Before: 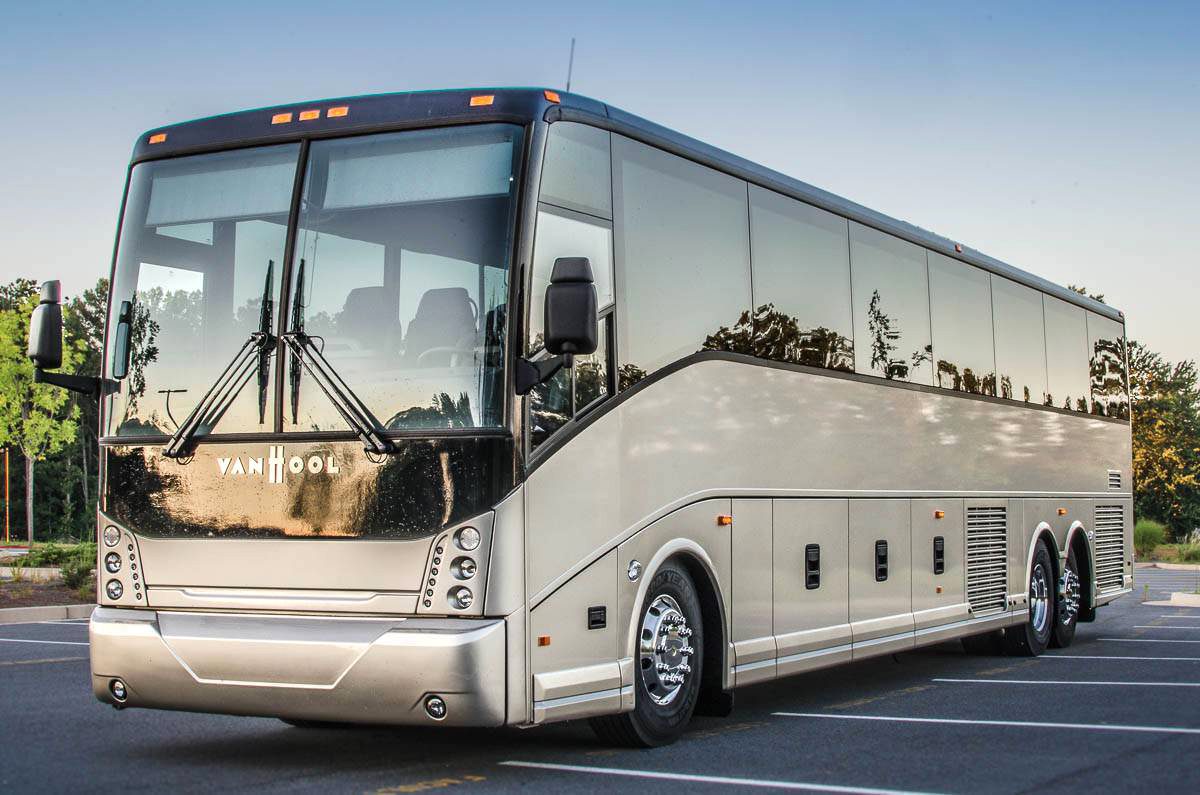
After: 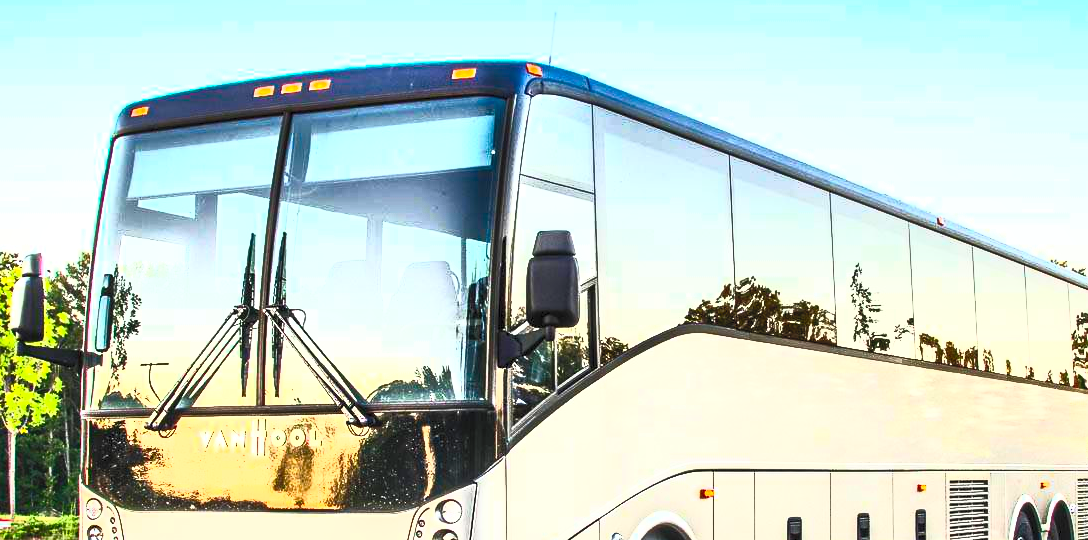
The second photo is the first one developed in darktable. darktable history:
contrast brightness saturation: contrast 1, brightness 1, saturation 1
crop: left 1.509%, top 3.452%, right 7.696%, bottom 28.452%
local contrast: mode bilateral grid, contrast 25, coarseness 60, detail 151%, midtone range 0.2
